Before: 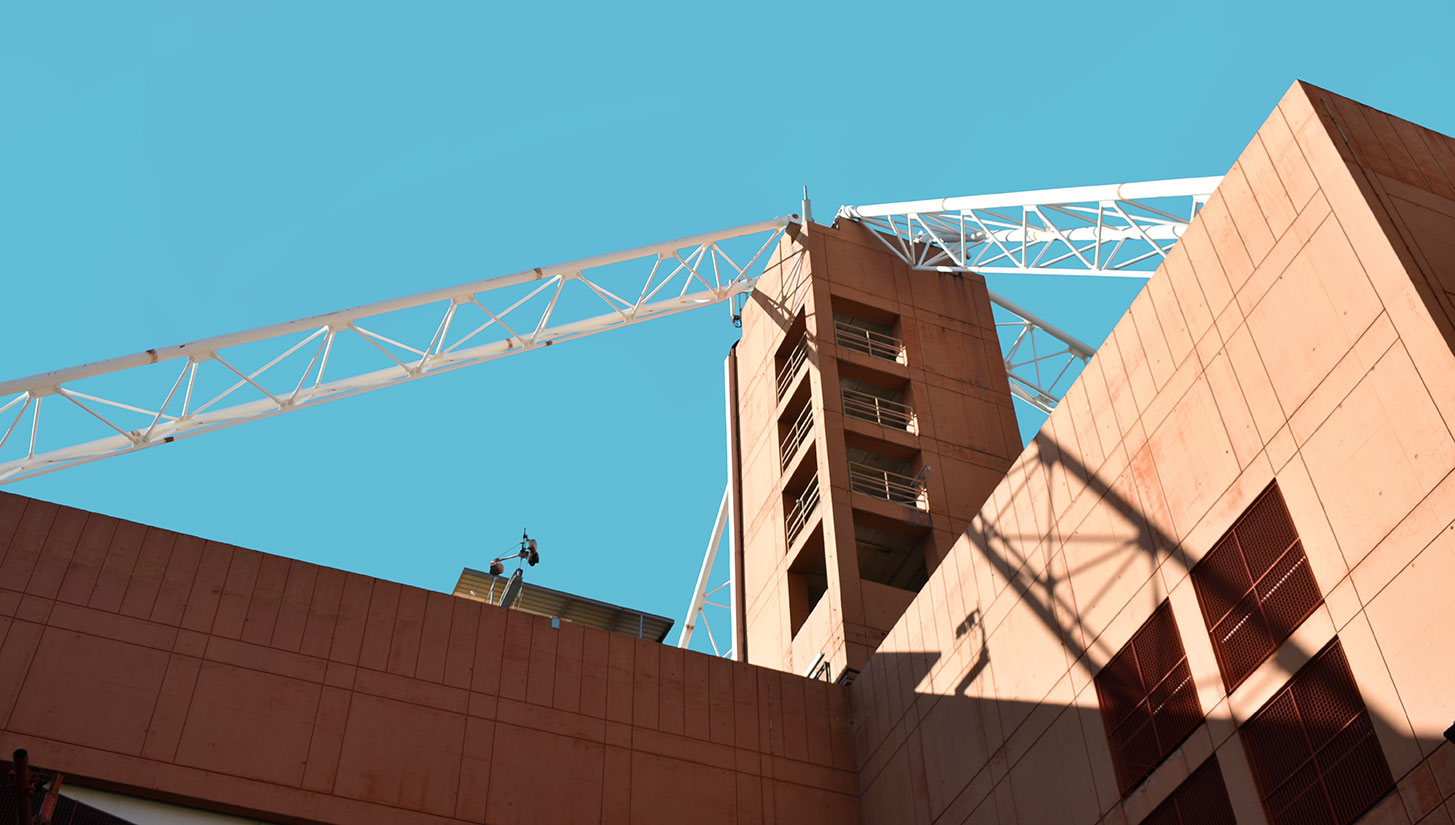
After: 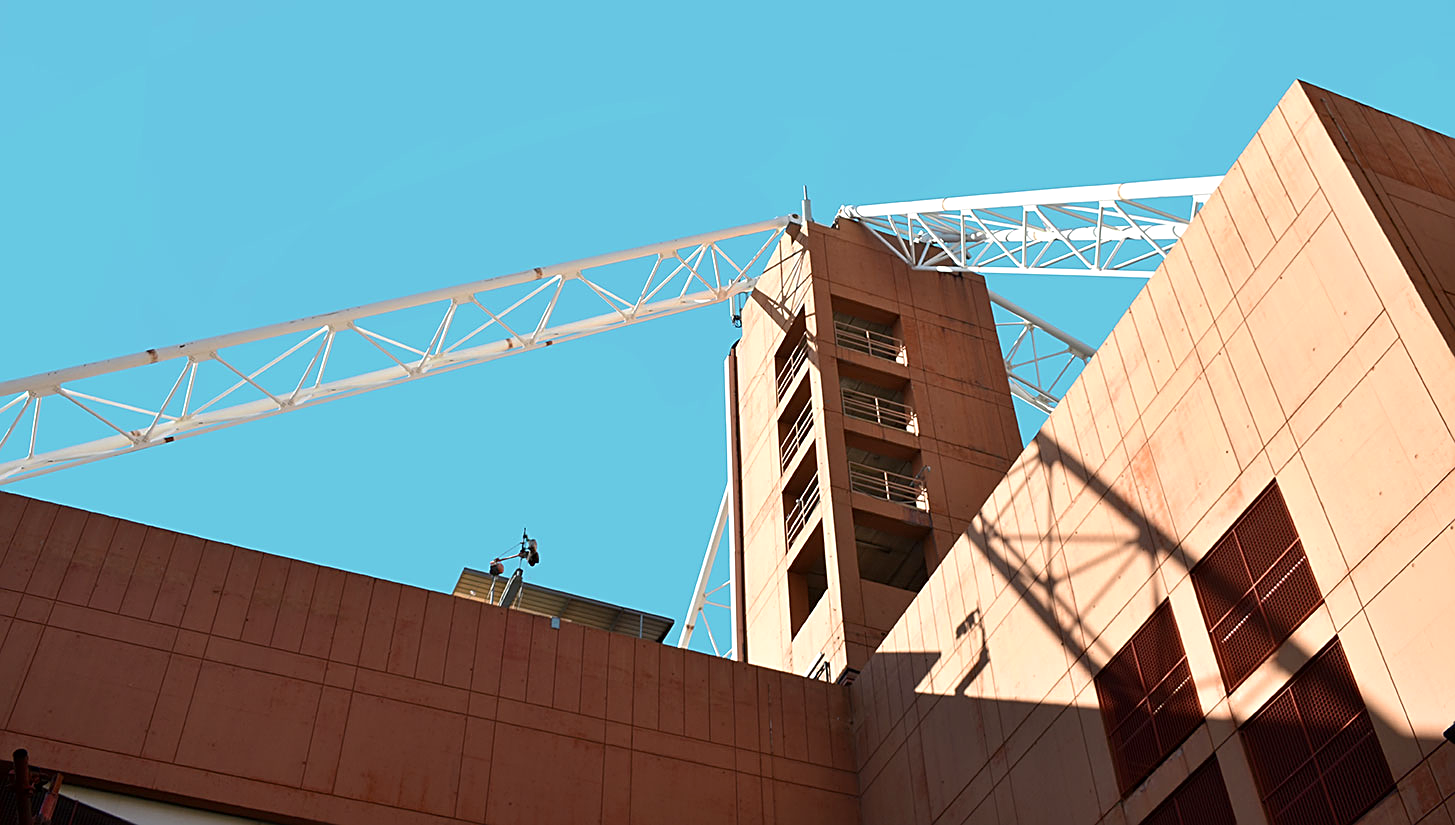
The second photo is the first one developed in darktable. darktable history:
exposure: black level correction 0.001, exposure 0.193 EV, compensate highlight preservation false
sharpen: on, module defaults
